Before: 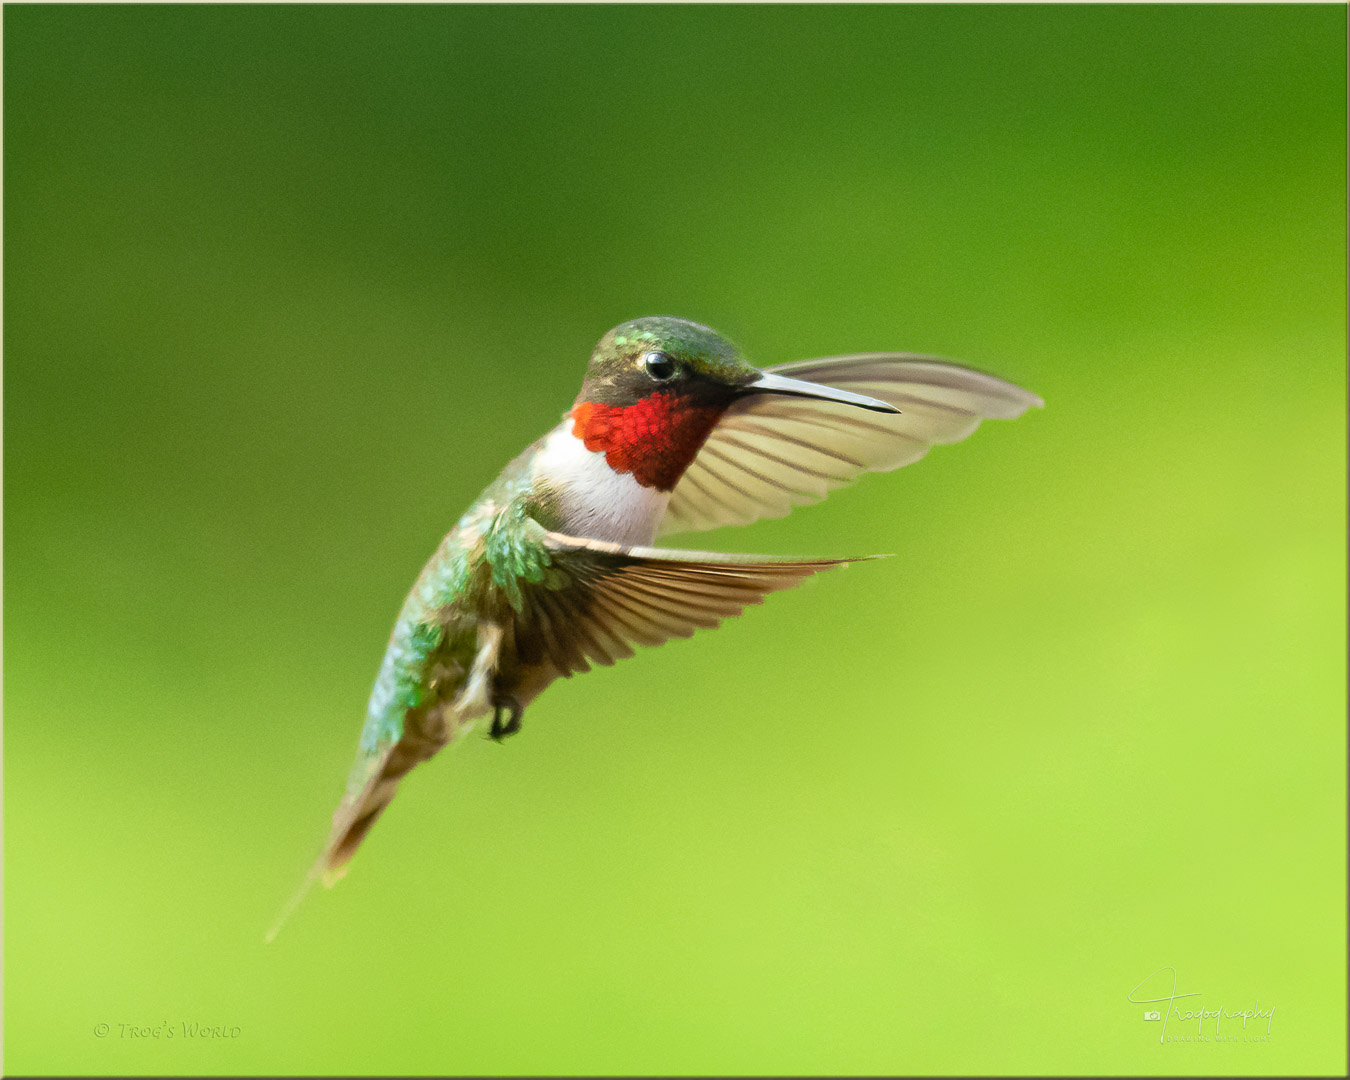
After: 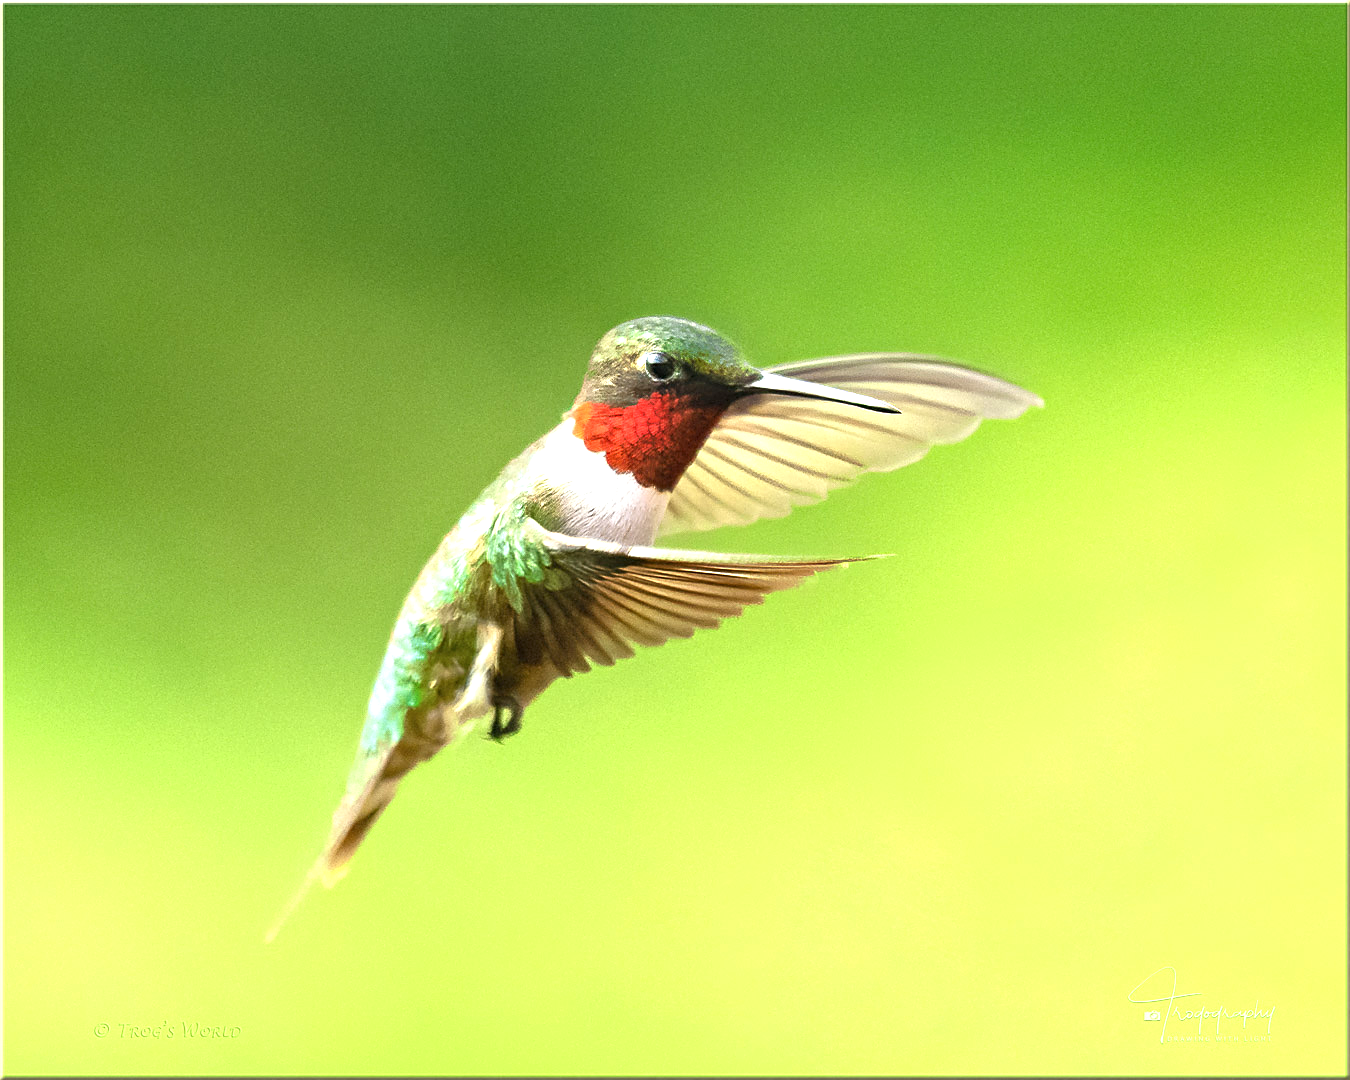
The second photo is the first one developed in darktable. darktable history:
sharpen: on, module defaults
rgb curve: mode RGB, independent channels
exposure: black level correction 0, exposure 0.95 EV, compensate exposure bias true, compensate highlight preservation false
contrast brightness saturation: saturation -0.05
